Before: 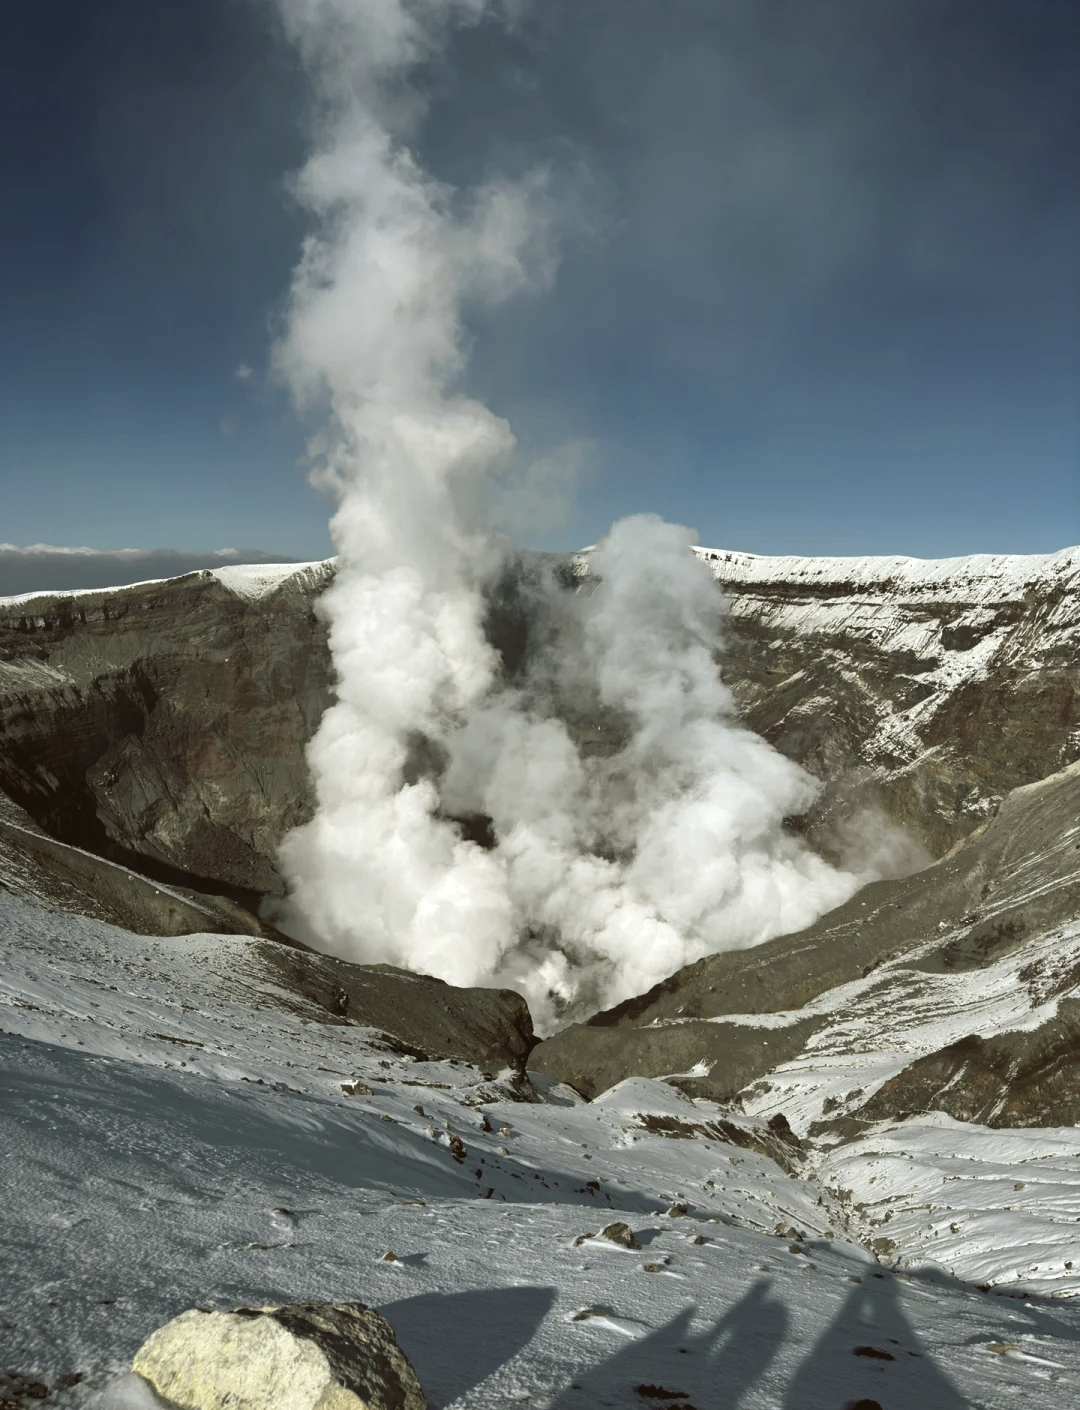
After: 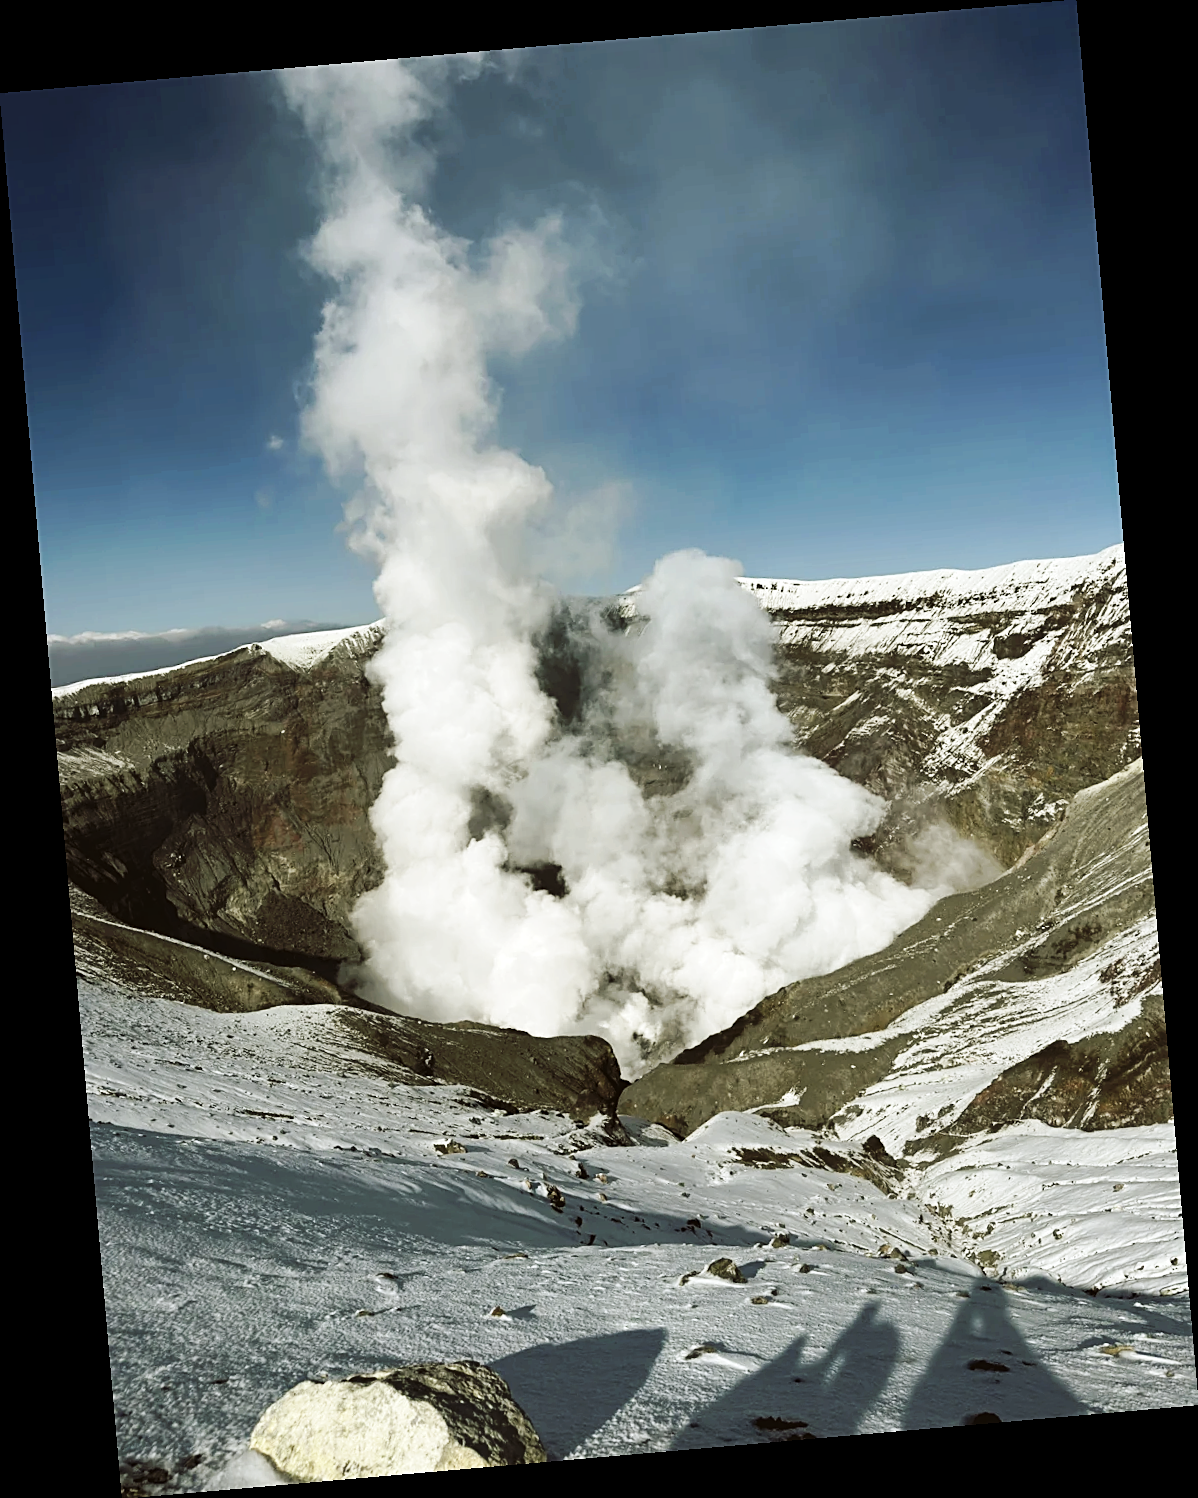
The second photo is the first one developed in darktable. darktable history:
base curve: curves: ch0 [(0, 0) (0.032, 0.025) (0.121, 0.166) (0.206, 0.329) (0.605, 0.79) (1, 1)], preserve colors none
rotate and perspective: rotation -4.98°, automatic cropping off
sharpen: on, module defaults
